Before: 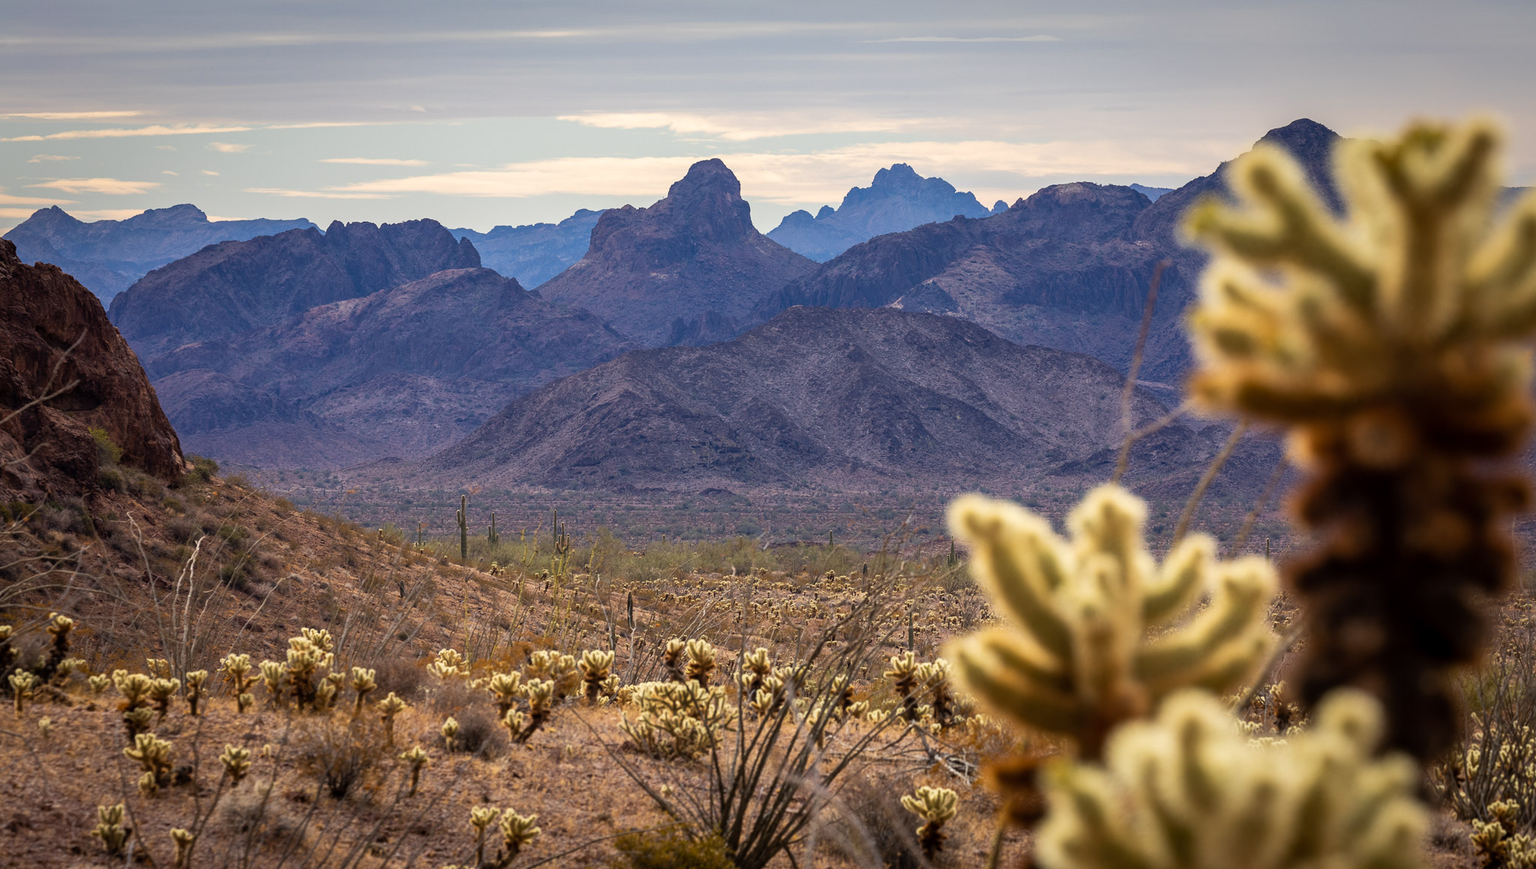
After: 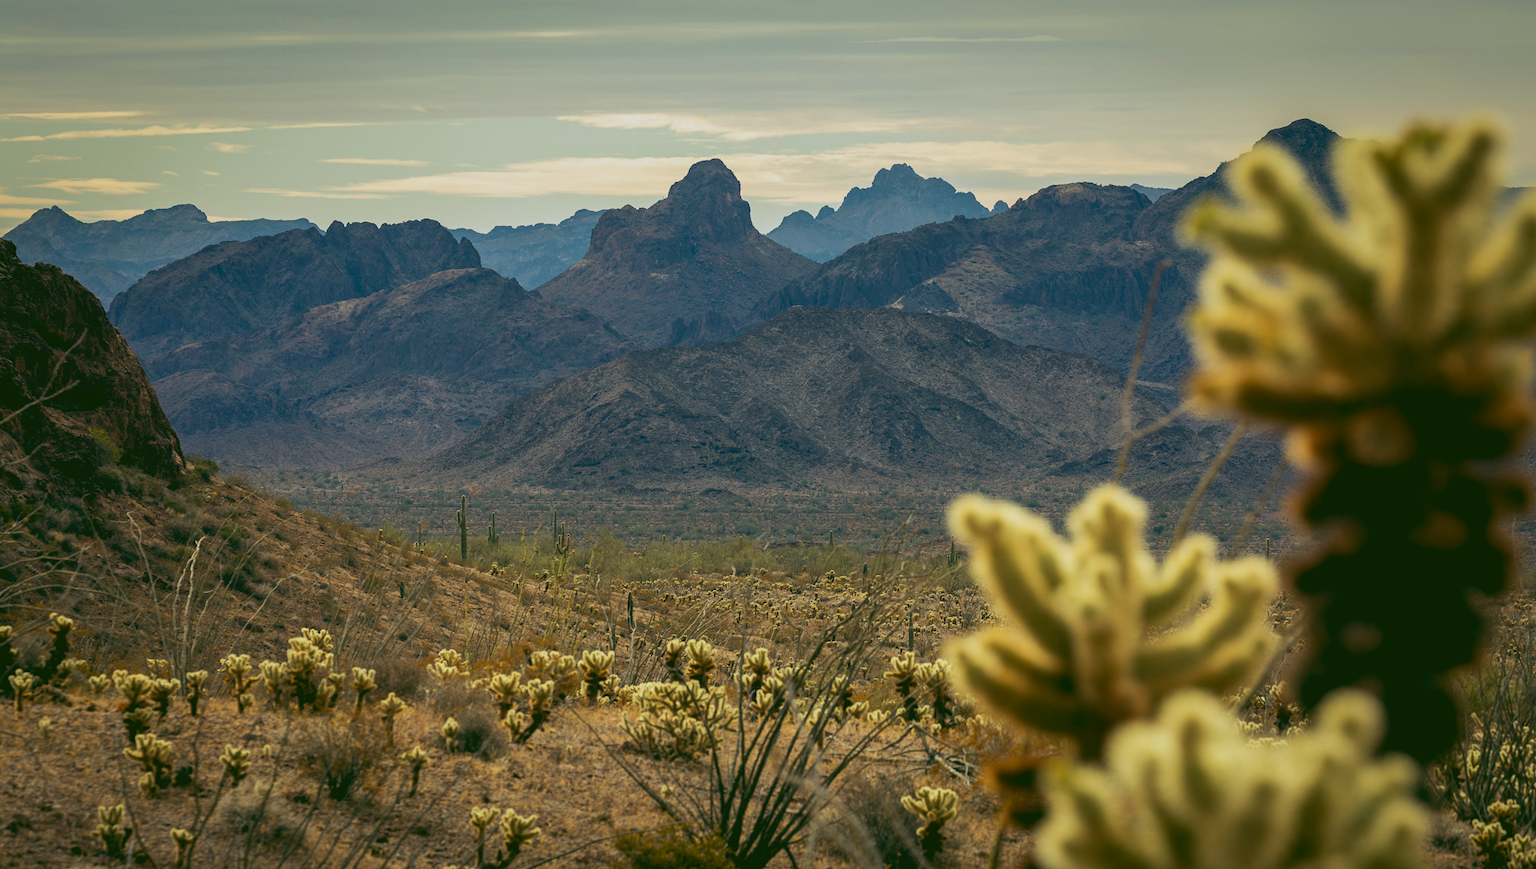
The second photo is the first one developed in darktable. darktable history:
tone equalizer: on, module defaults
rgb curve: curves: ch0 [(0.123, 0.061) (0.995, 0.887)]; ch1 [(0.06, 0.116) (1, 0.906)]; ch2 [(0, 0) (0.824, 0.69) (1, 1)], mode RGB, independent channels, compensate middle gray true
